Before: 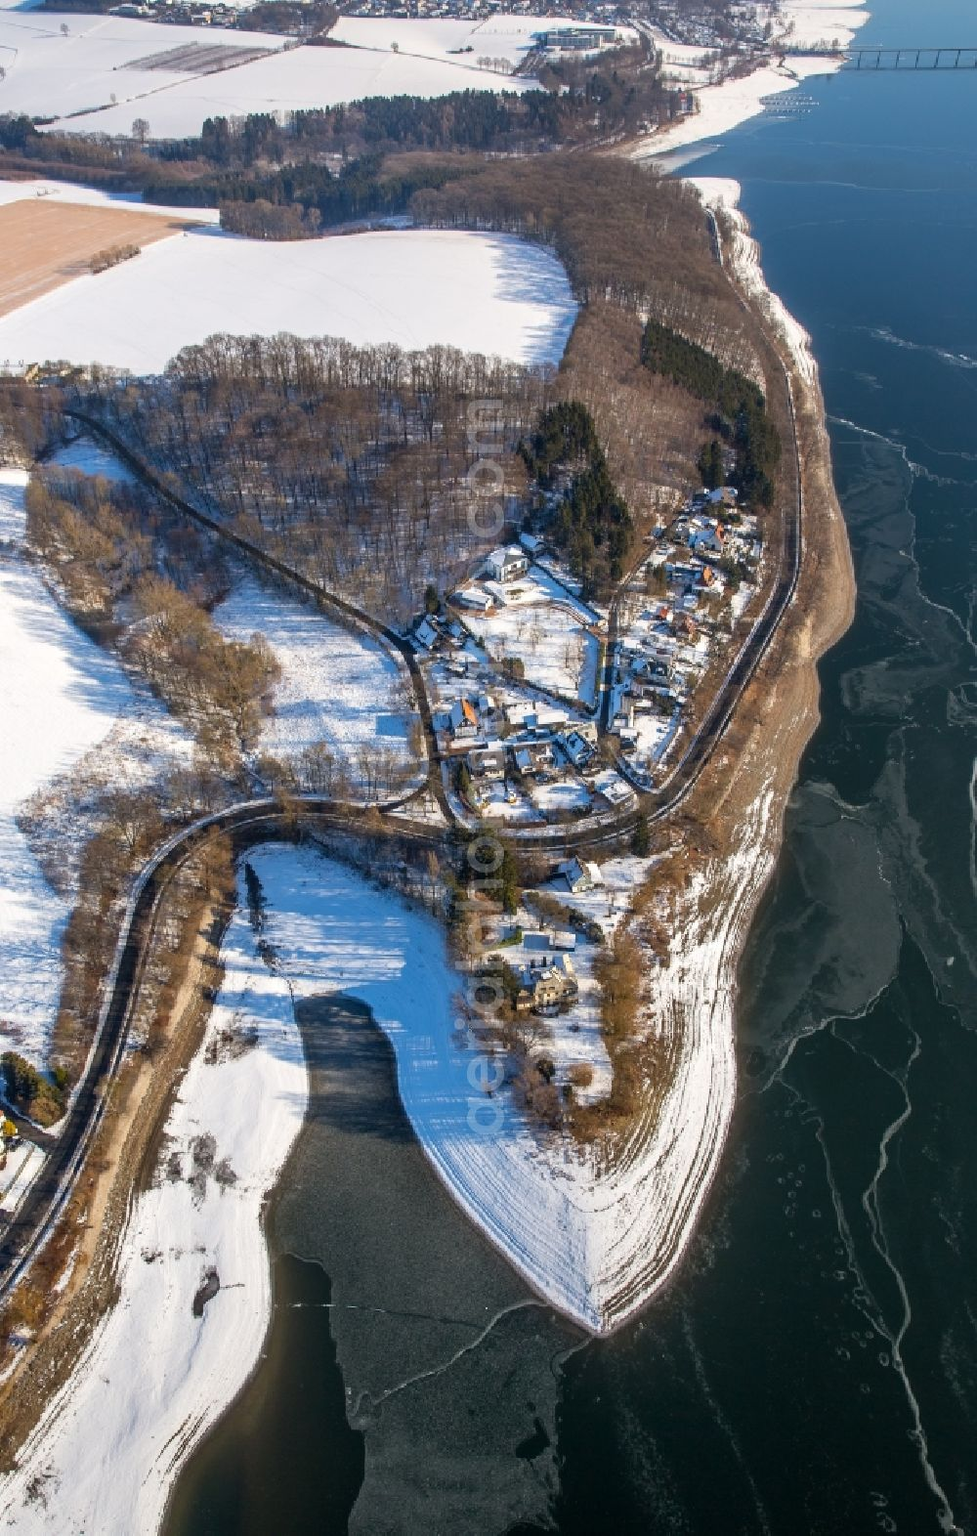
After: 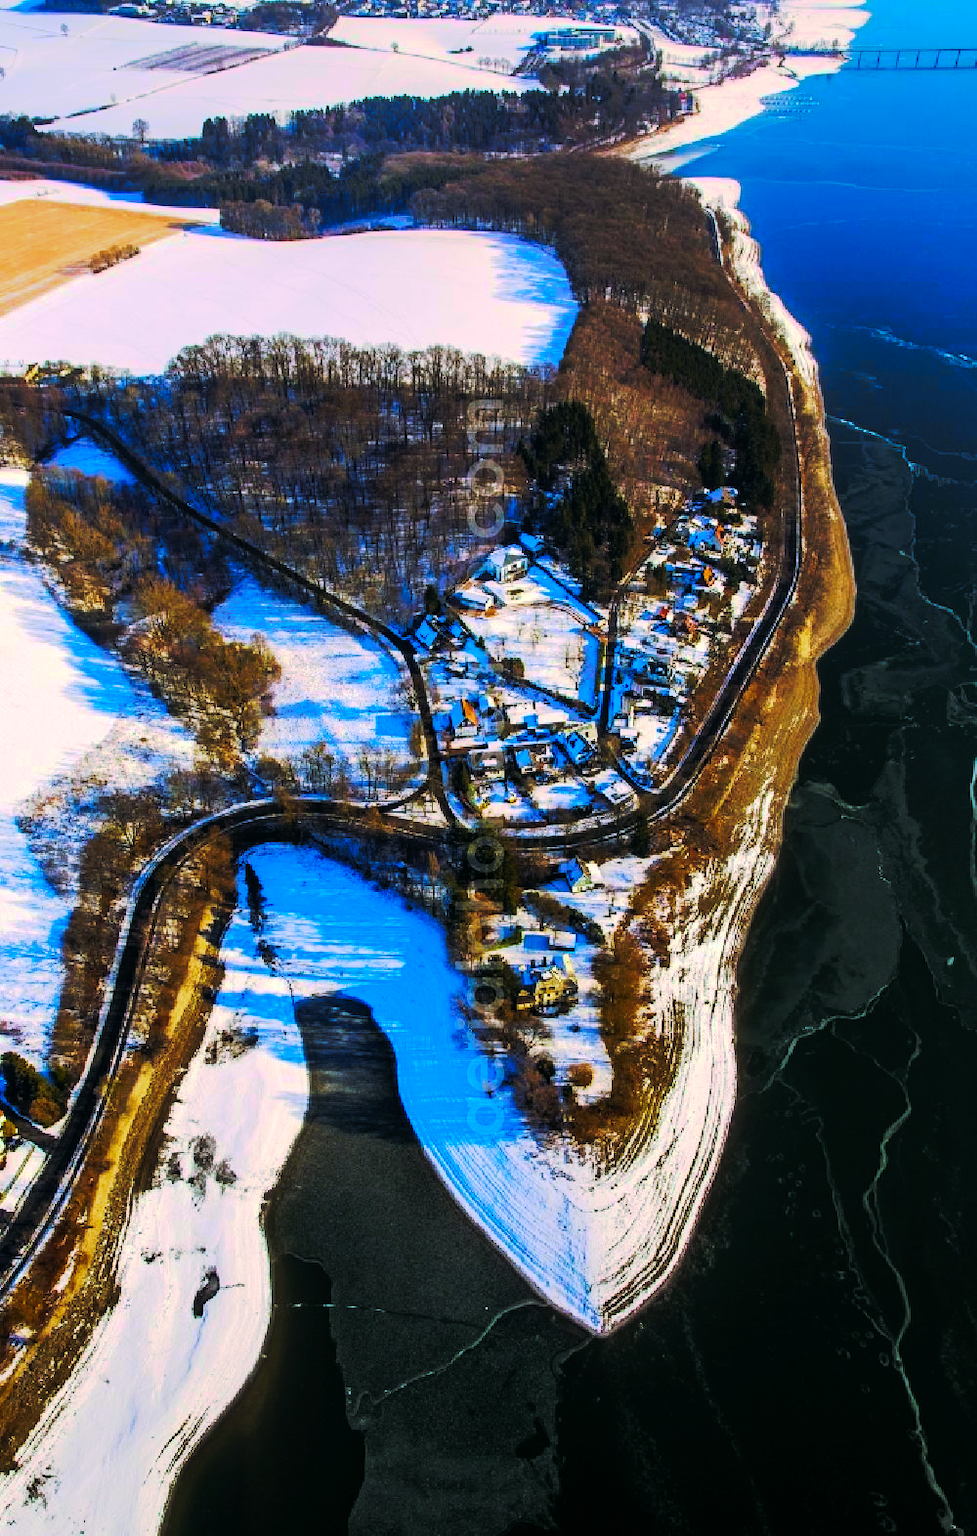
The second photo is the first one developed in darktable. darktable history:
tone curve: curves: ch0 [(0, 0) (0.003, 0.006) (0.011, 0.006) (0.025, 0.008) (0.044, 0.014) (0.069, 0.02) (0.1, 0.025) (0.136, 0.037) (0.177, 0.053) (0.224, 0.086) (0.277, 0.13) (0.335, 0.189) (0.399, 0.253) (0.468, 0.375) (0.543, 0.521) (0.623, 0.671) (0.709, 0.789) (0.801, 0.841) (0.898, 0.889) (1, 1)], preserve colors none
color look up table: target L [101.31, 74.35, 94.26, 93.35, 59.94, 55.9, 56.31, 54.2, 42.74, 44.67, 27.64, 202.15, 64.28, 68.5, 52.24, 51.43, 57.72, 53.62, 49.34, 44.15, 37.47, 31.94, 25.85, 0.169, 88.39, 62.02, 63.51, 61.99, 55.27, 61.99, 60.91, 49.46, 53.62, 34.11, 40.36, 26.98, 26.51, 7.202, 95.77, 95.14, 92.64, 86.55, 65.75, 74.89, 64.29, 64.89, 51.9, 52.49, 38.52], target a [-25.67, -29.74, -104.04, -93.26, -32.28, -14.72, -28.59, -26.79, -27.64, -21.19, -22.5, 0, 17.56, 50.26, 40.55, 8.261, 21.4, 45.15, 19.9, 36.09, 35.23, 39.21, 13.11, 0.754, 41.62, 77.87, 62.47, 77.95, 10.96, 77.95, 75.07, 40.33, 55.73, -1.927, 49.56, 39.75, 41.76, 15.76, -64.99, -86.17, -82.07, -74.71, -9.522, -37.7, 3.339, -14.3, -7.282, 16.67, -10.21], target b [67.28, 49.16, 62.25, 60.16, 32.61, 32.45, 30.2, 30.29, 33.33, 15.58, 30.18, -0.002, 40.14, 2.435, 44.72, 36.81, 7.556, 41.53, 36.73, 15.27, 41.83, 36.65, 36.64, 0.27, -21.98, -71.21, -68.81, -71.26, -83.44, -71.26, -72.12, -2.035, -84.81, -0.773, -106.53, -4.773, -31.67, -33.07, -14.33, -19.21, -22.46, 9.403, -67.58, -13.25, -68.26, -48.52, -17.37, -87.24, -13.87], num patches 49
